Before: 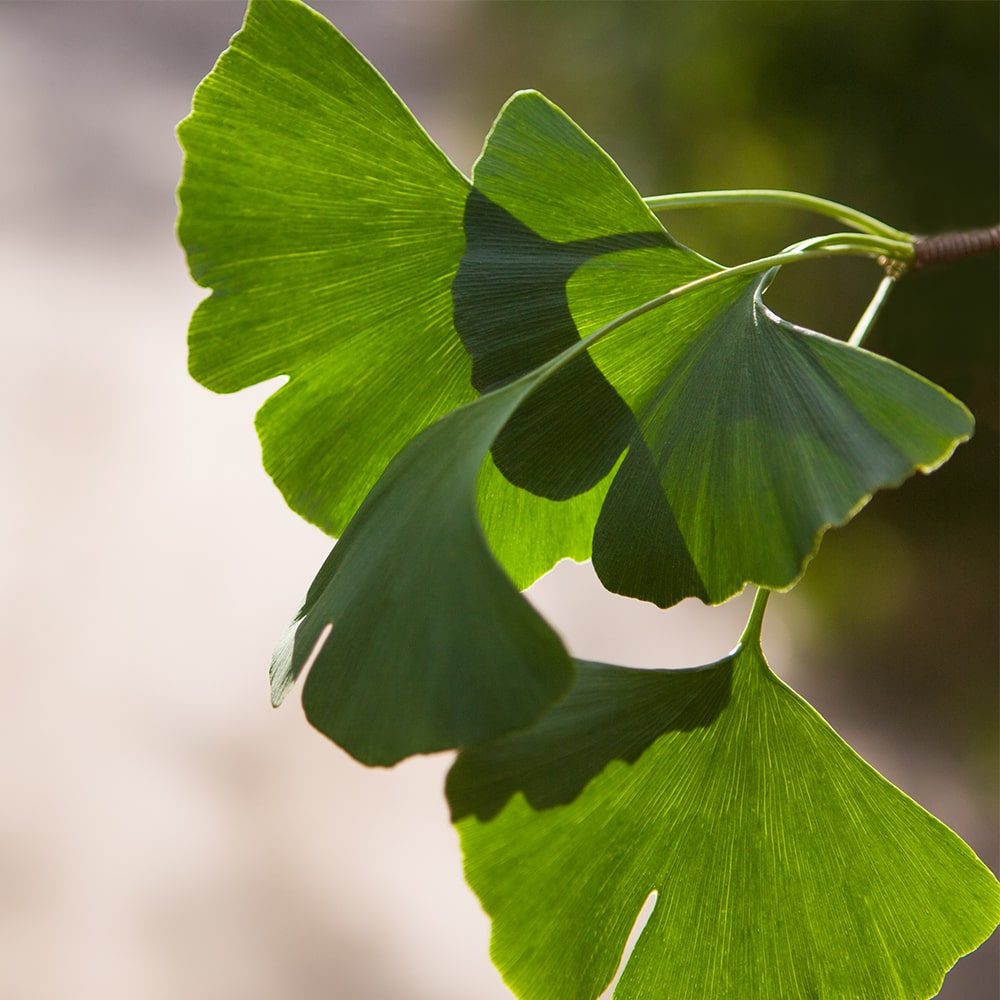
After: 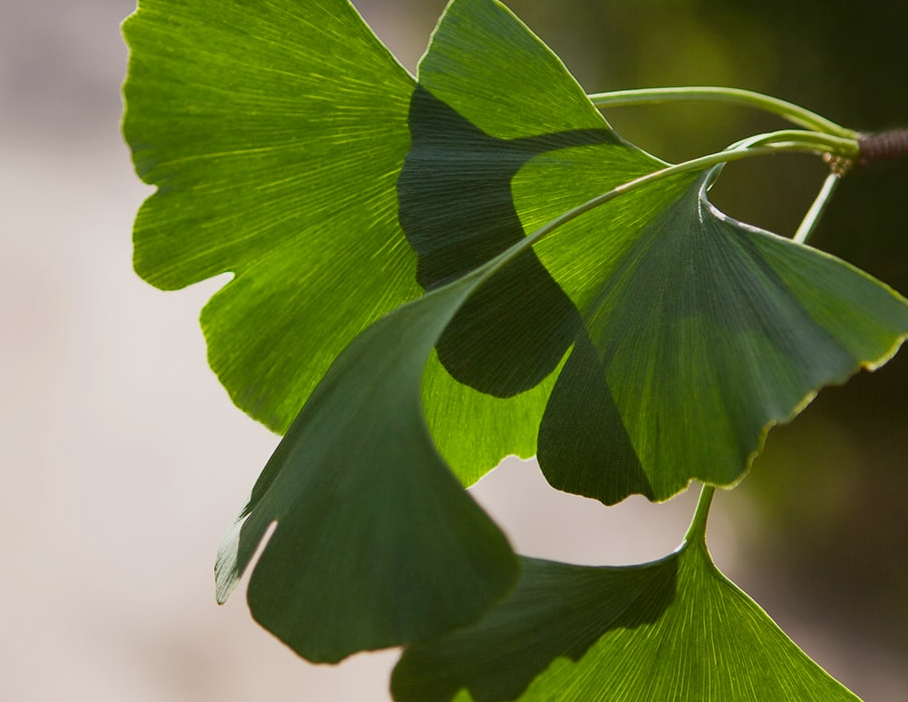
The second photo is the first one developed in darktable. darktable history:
exposure: exposure -0.293 EV, compensate highlight preservation false
crop: left 5.596%, top 10.314%, right 3.534%, bottom 19.395%
white balance: emerald 1
